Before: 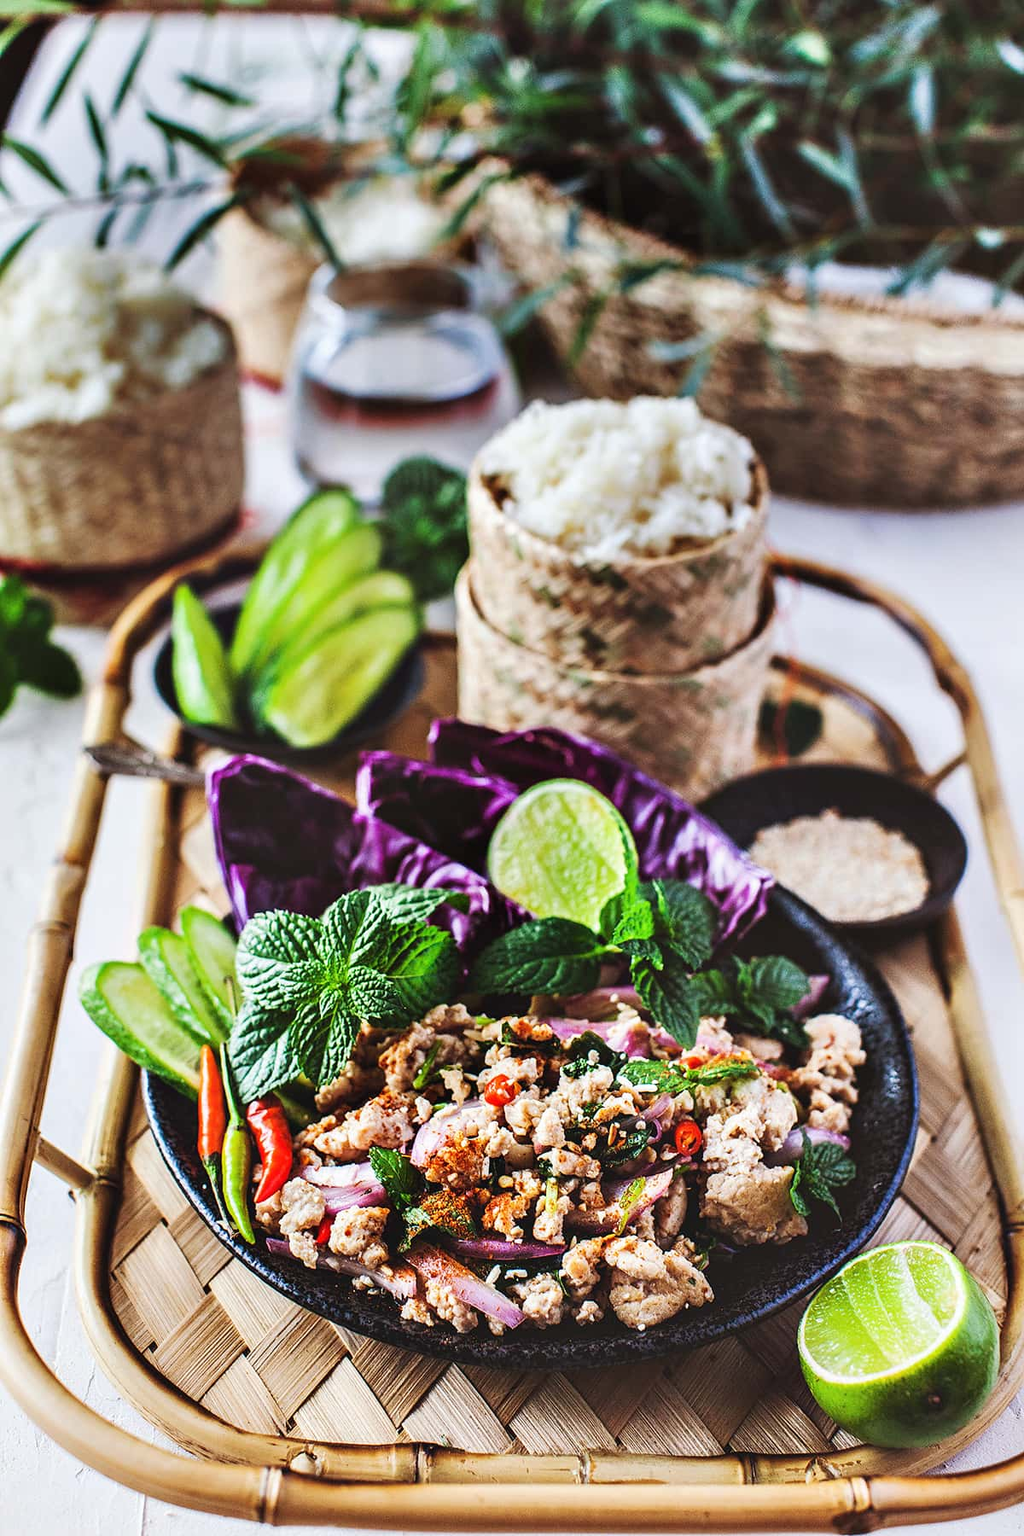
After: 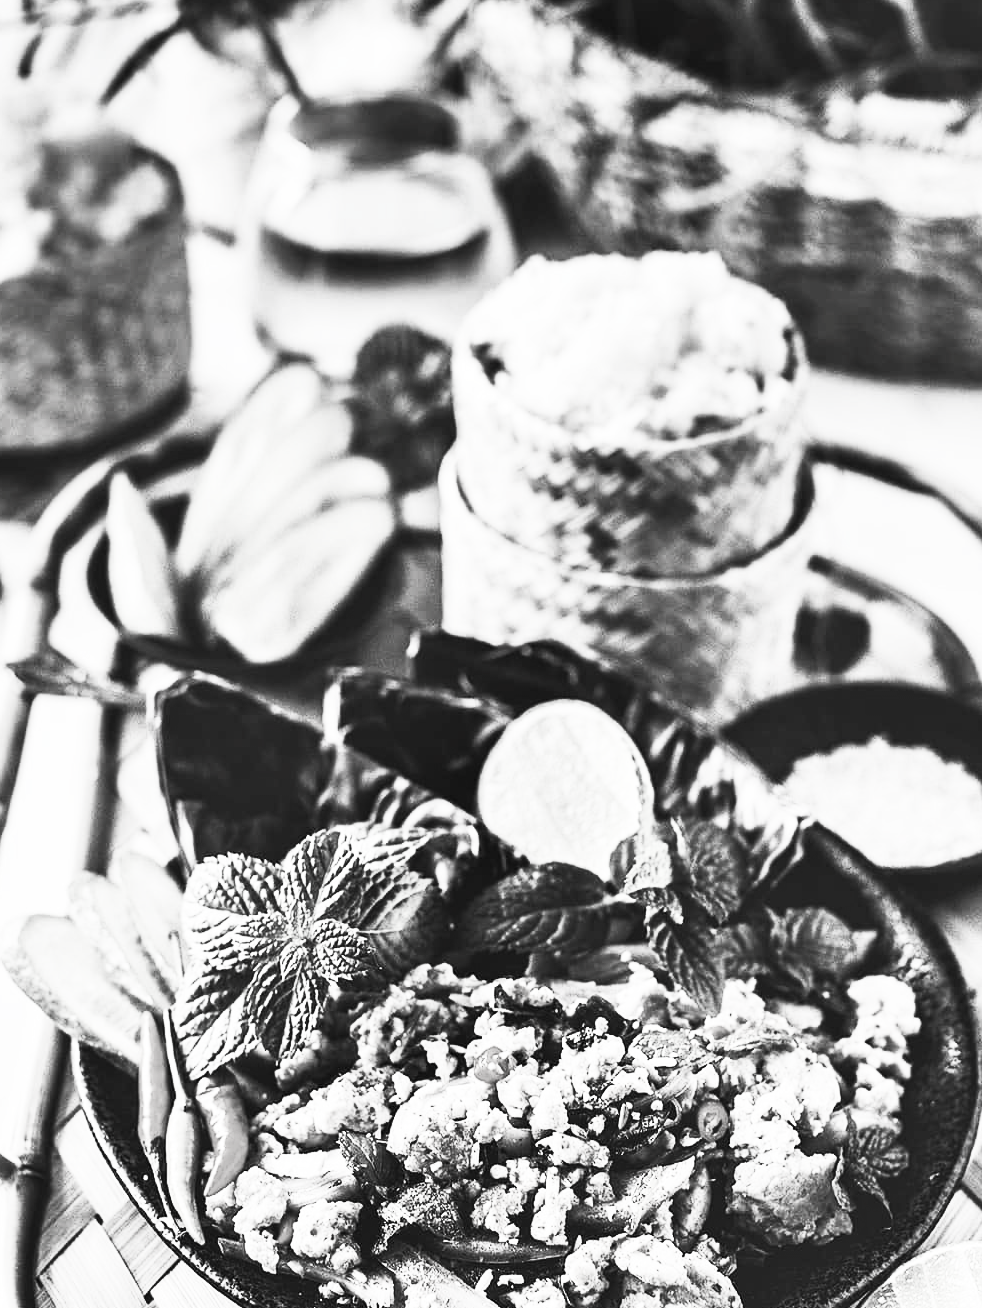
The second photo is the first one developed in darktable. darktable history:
contrast brightness saturation: contrast 0.527, brightness 0.453, saturation -0.993
crop: left 7.855%, top 11.863%, right 10.281%, bottom 15.47%
